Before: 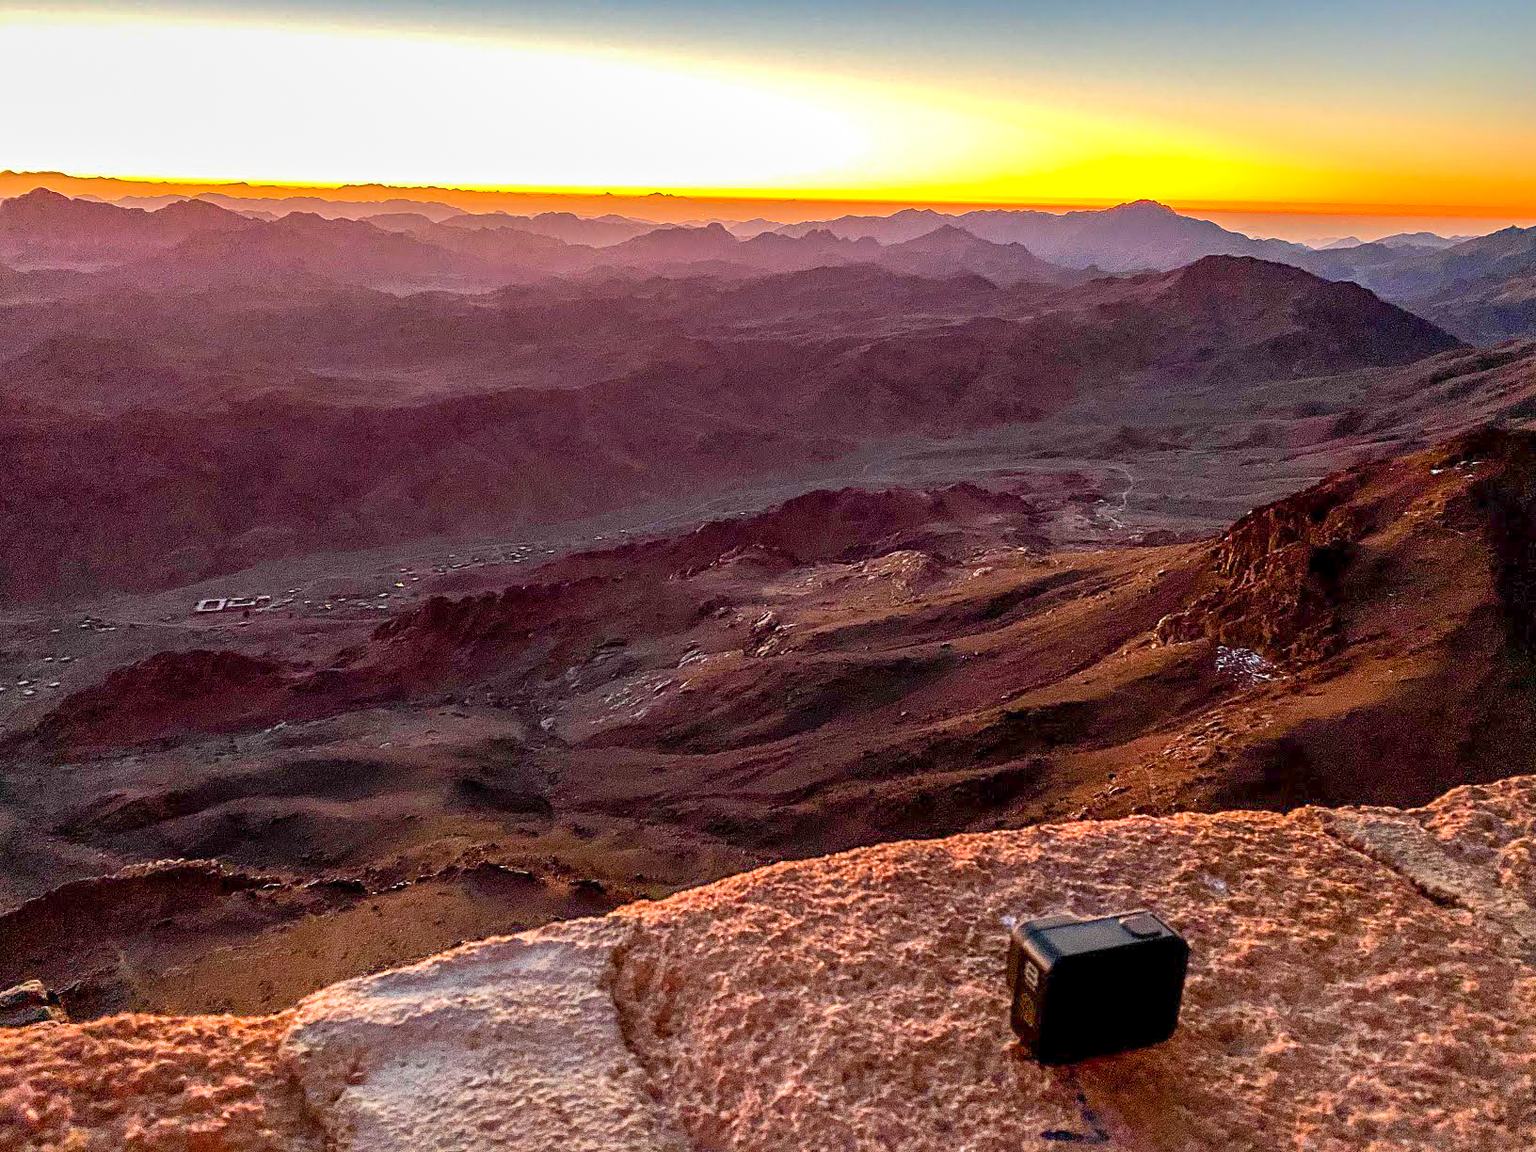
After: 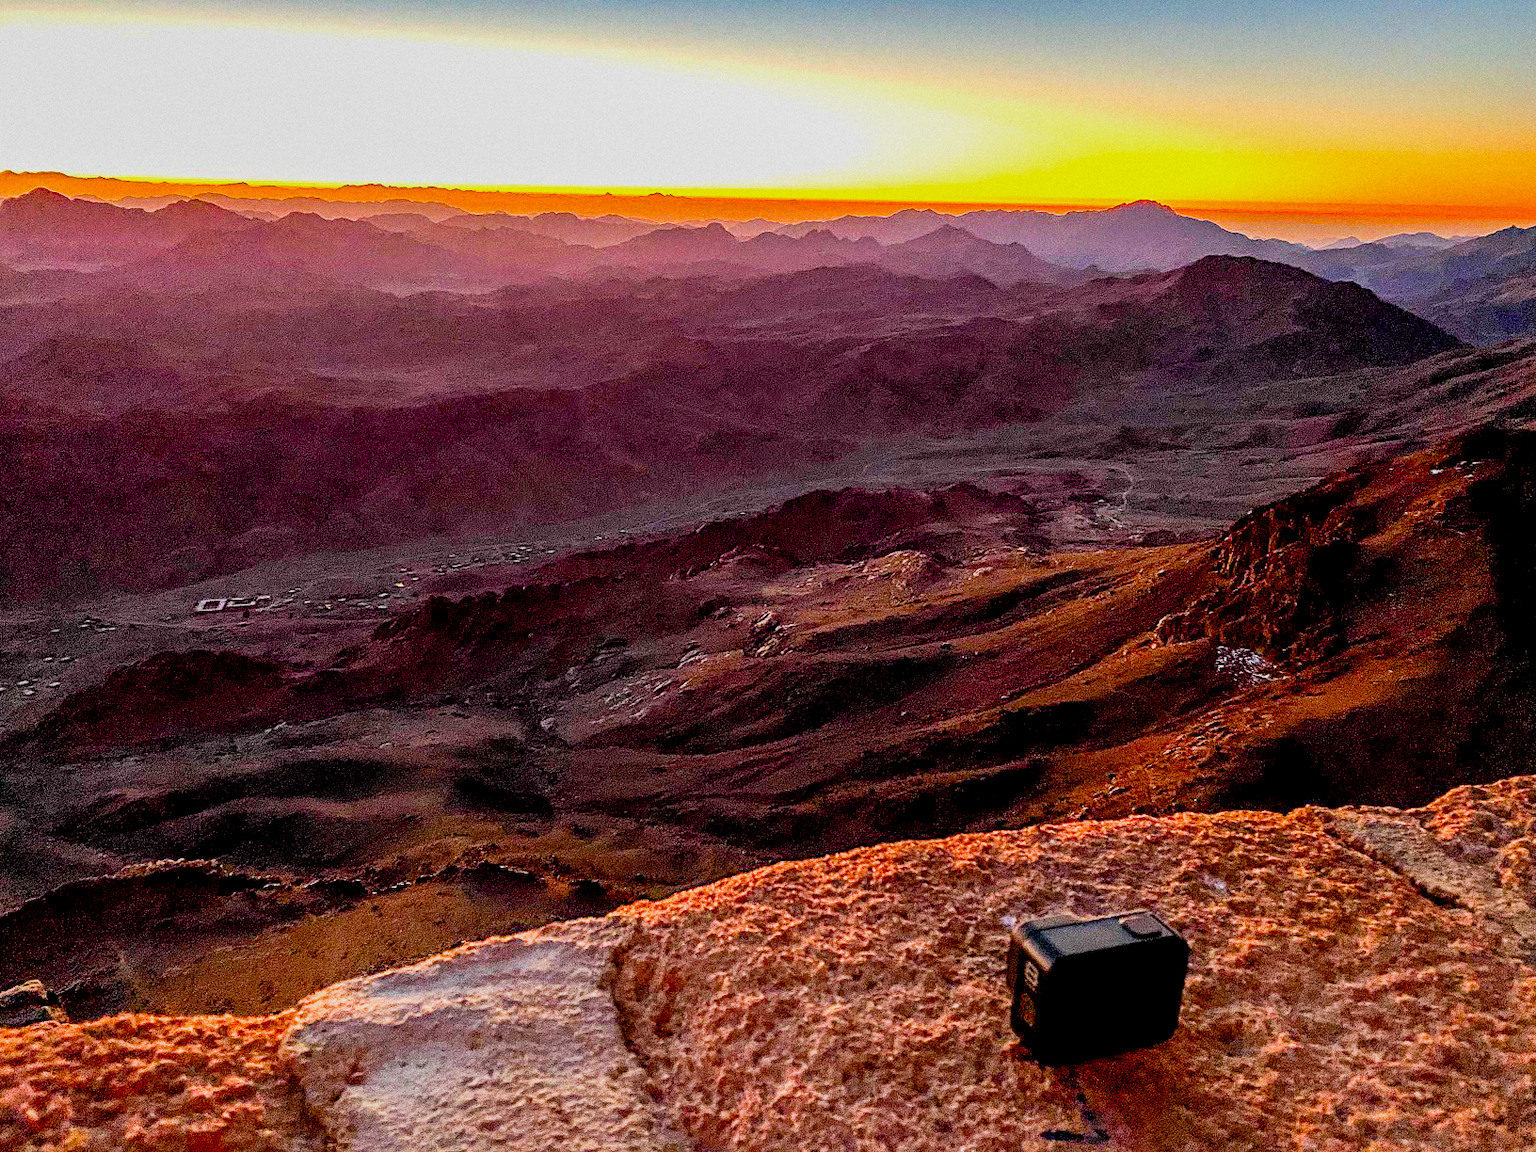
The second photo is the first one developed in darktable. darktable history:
filmic rgb: black relative exposure -7.75 EV, white relative exposure 4.4 EV, threshold 3 EV, target black luminance 0%, hardness 3.76, latitude 50.51%, contrast 1.074, highlights saturation mix 10%, shadows ↔ highlights balance -0.22%, color science v4 (2020), enable highlight reconstruction true
grain: coarseness 0.09 ISO
exposure: black level correction 0.009, exposure 0.014 EV, compensate highlight preservation false
